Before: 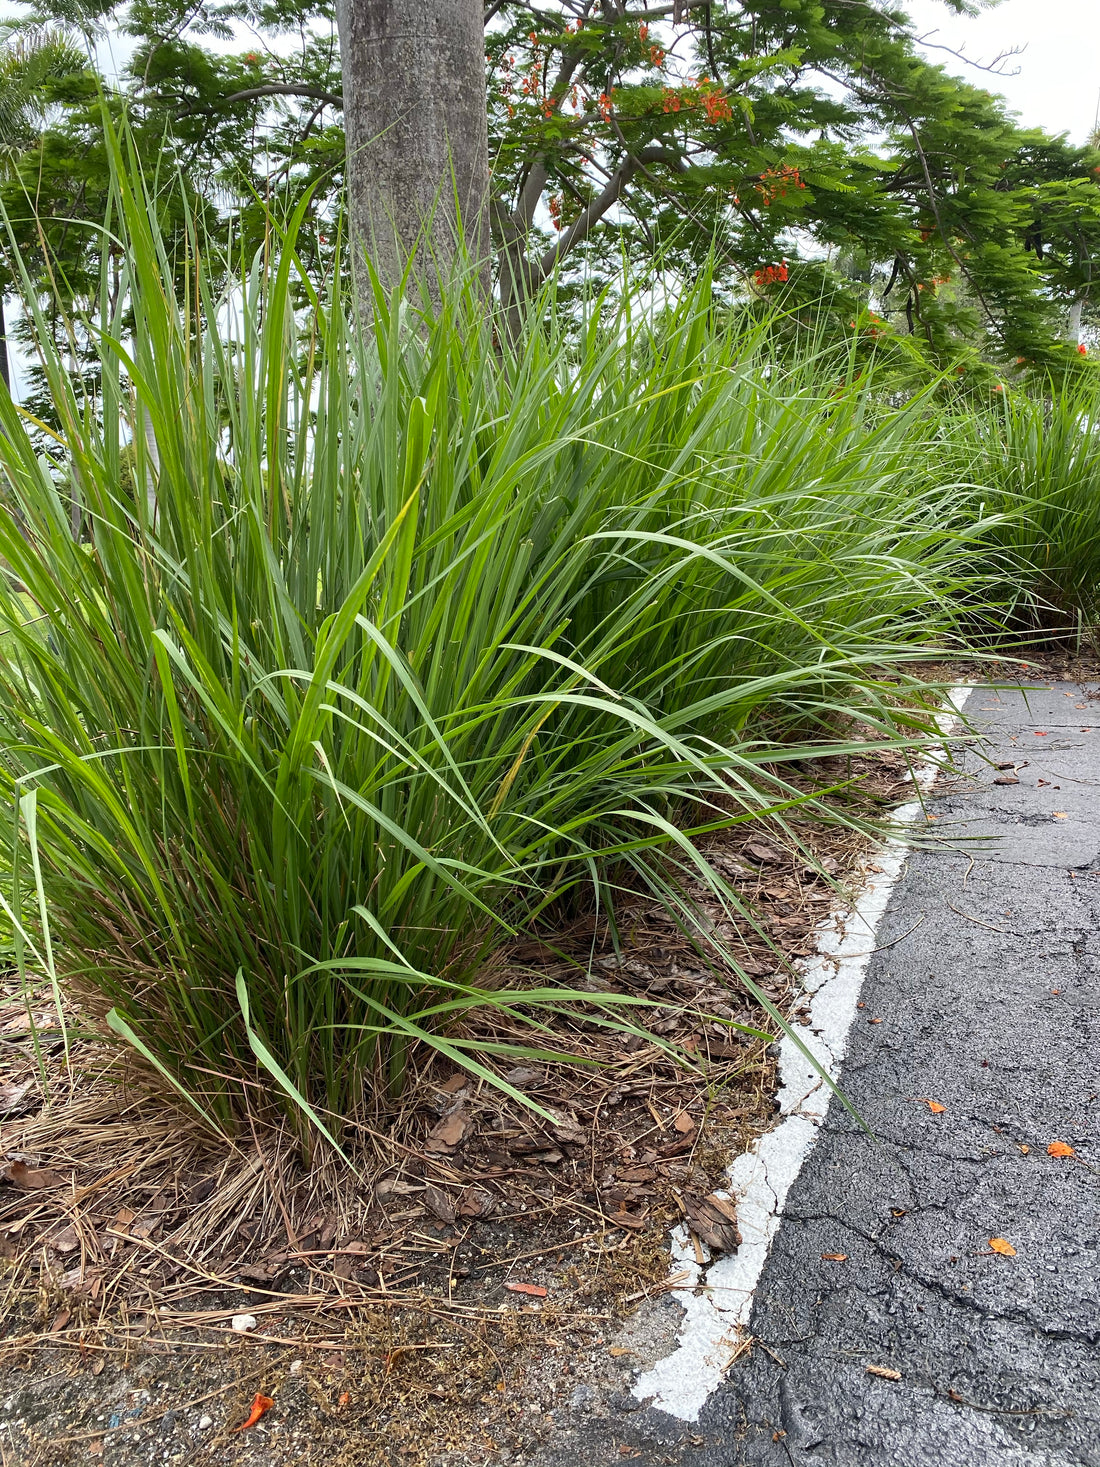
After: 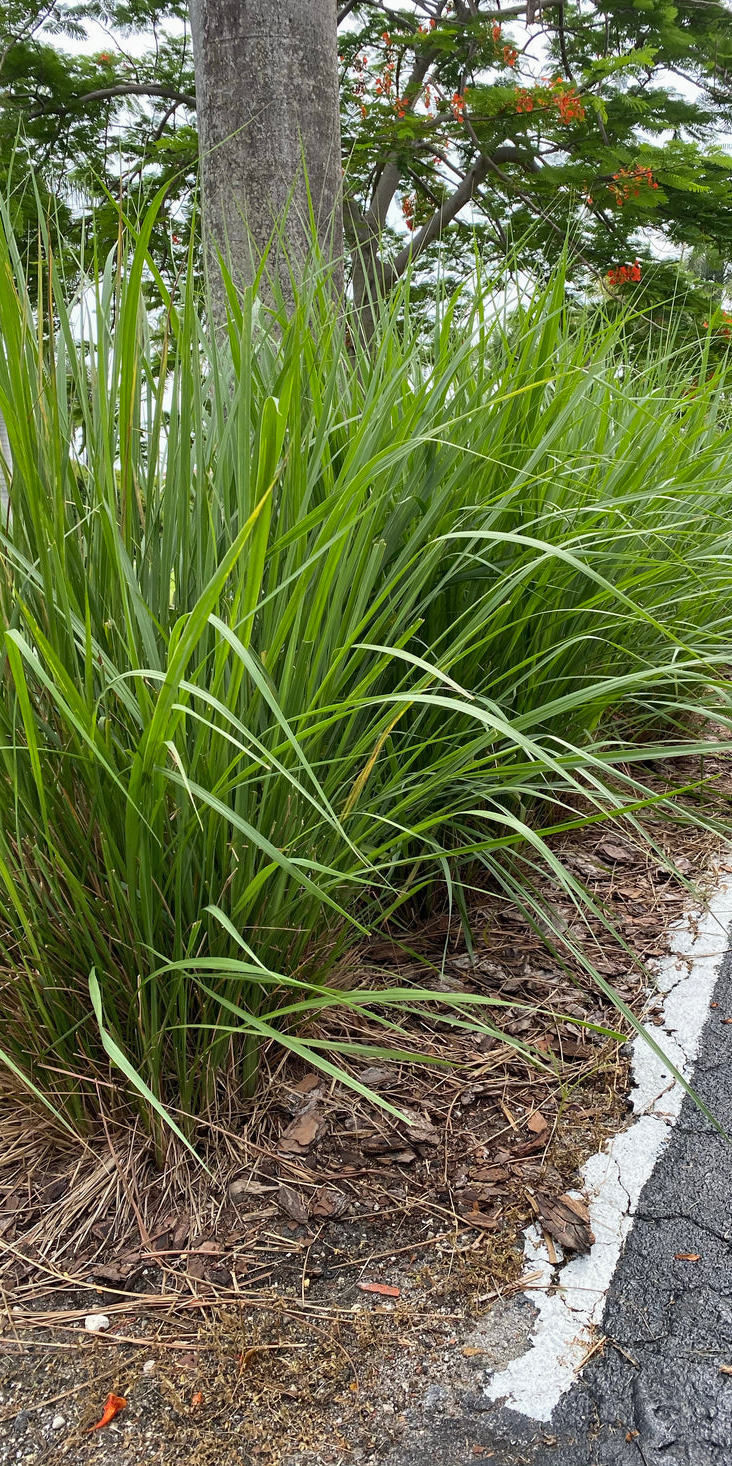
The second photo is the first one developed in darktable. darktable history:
crop and rotate: left 13.428%, right 19.956%
shadows and highlights: shadows 43.47, white point adjustment -1.42, soften with gaussian
